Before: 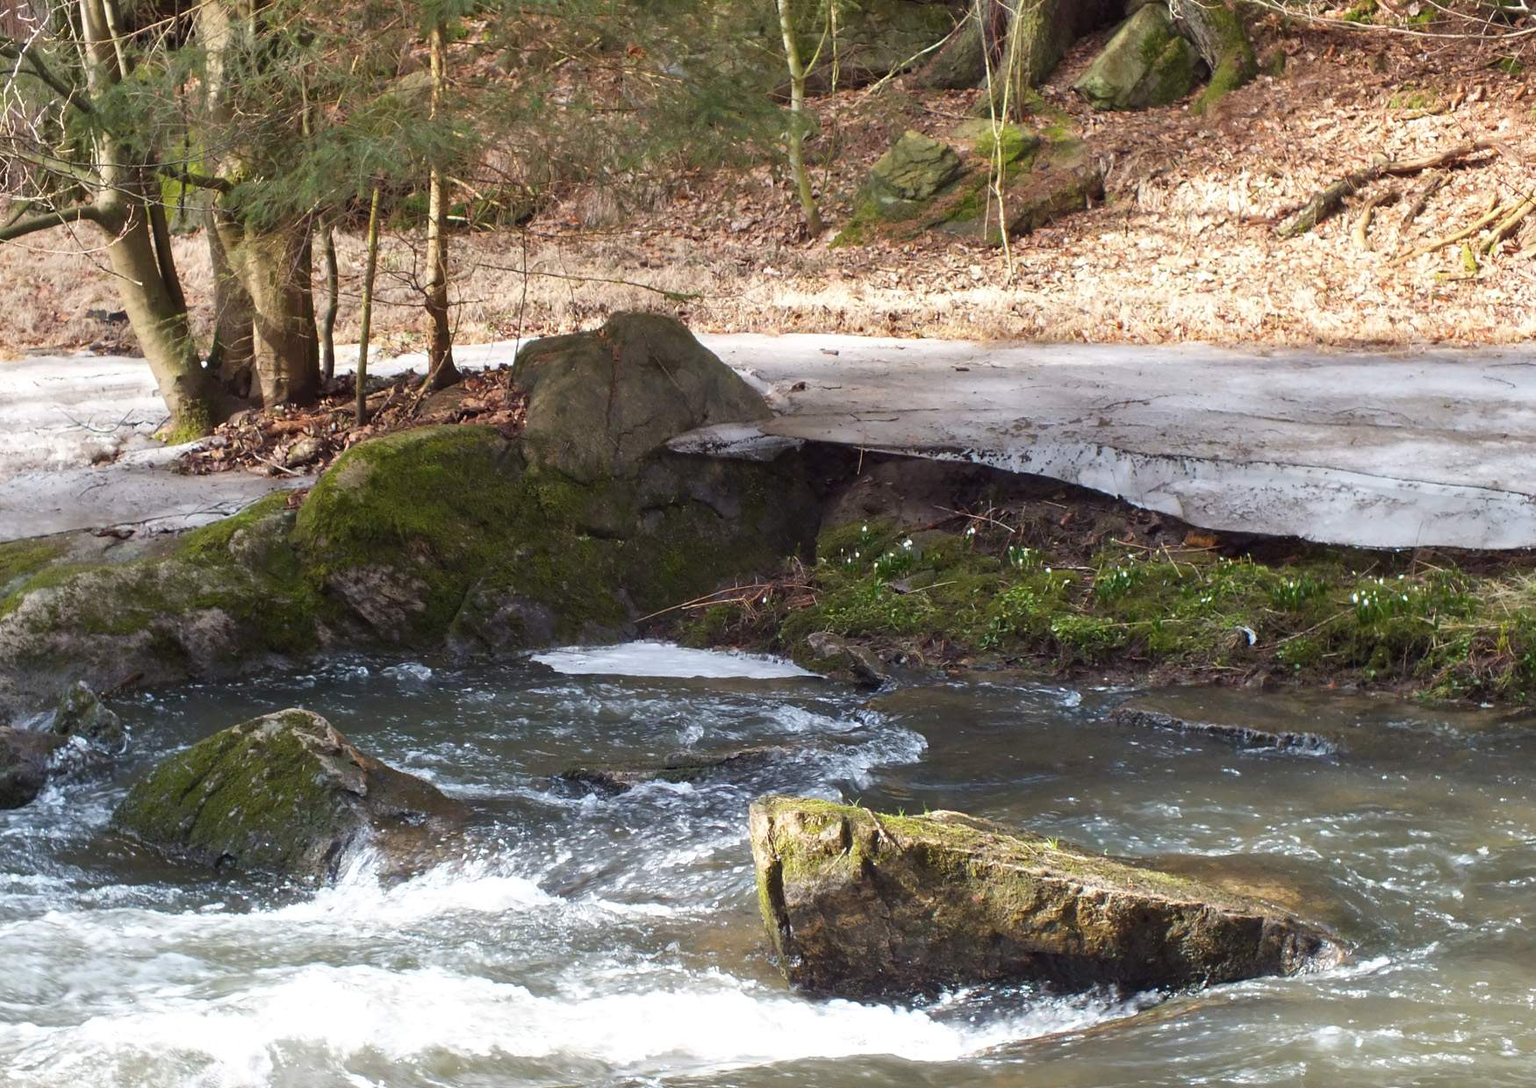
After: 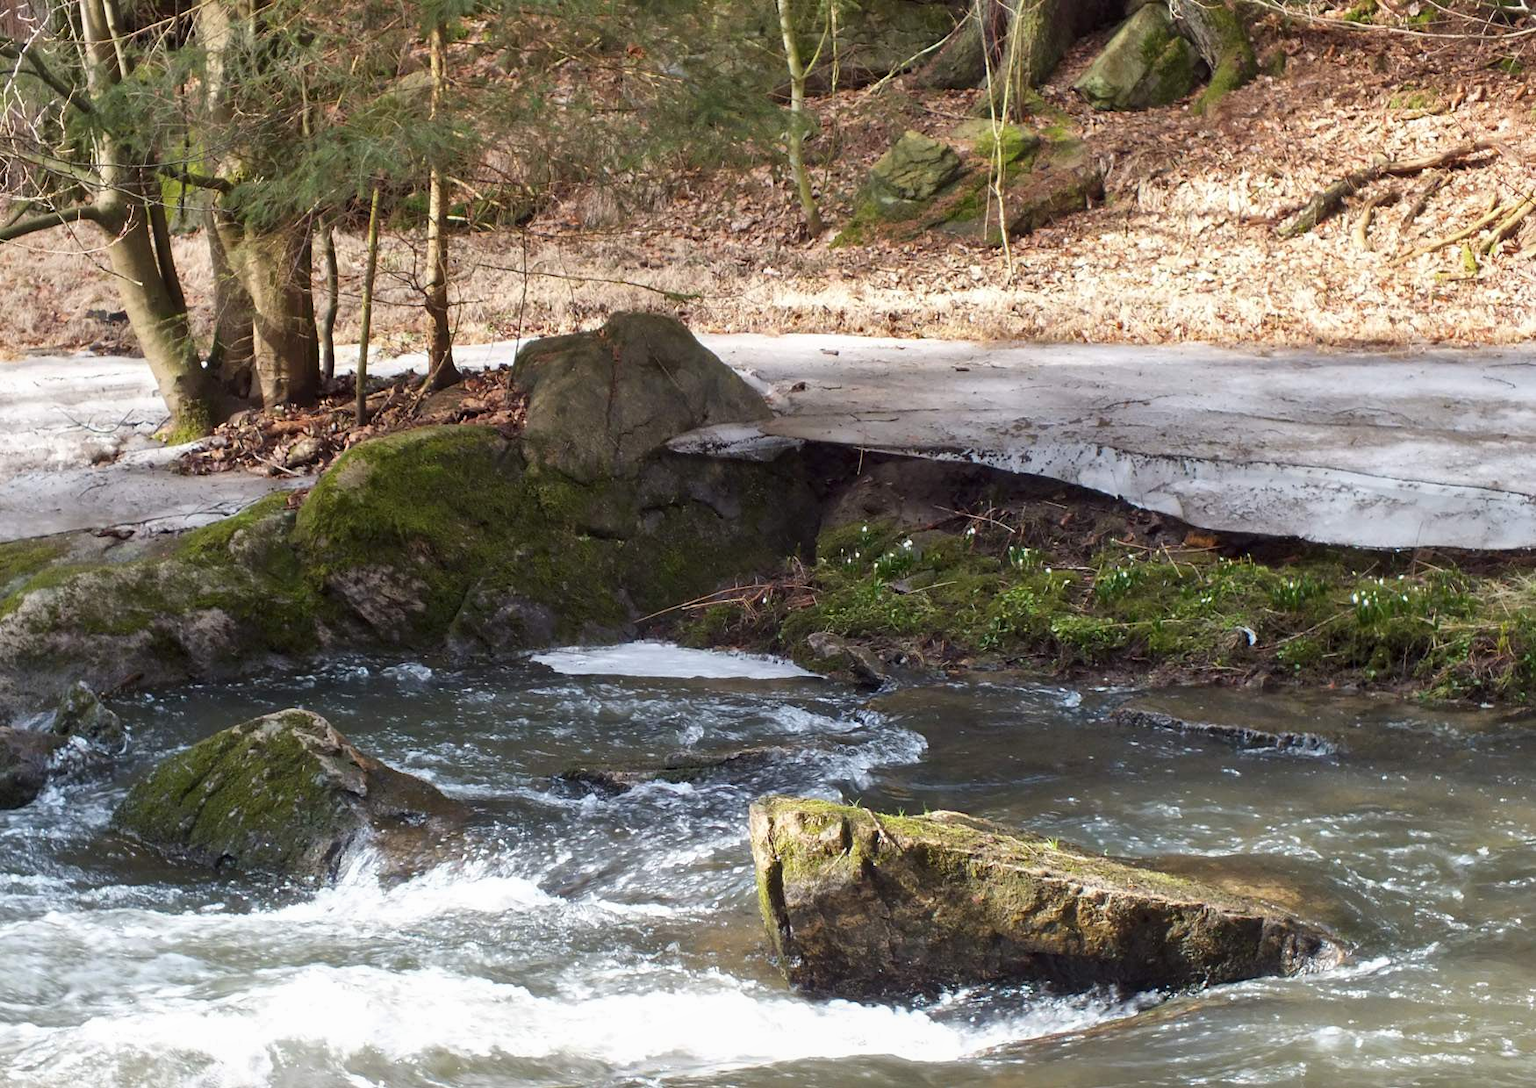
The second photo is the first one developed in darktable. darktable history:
local contrast: mode bilateral grid, contrast 20, coarseness 50, detail 120%, midtone range 0.2
exposure: exposure -0.072 EV, compensate highlight preservation false
